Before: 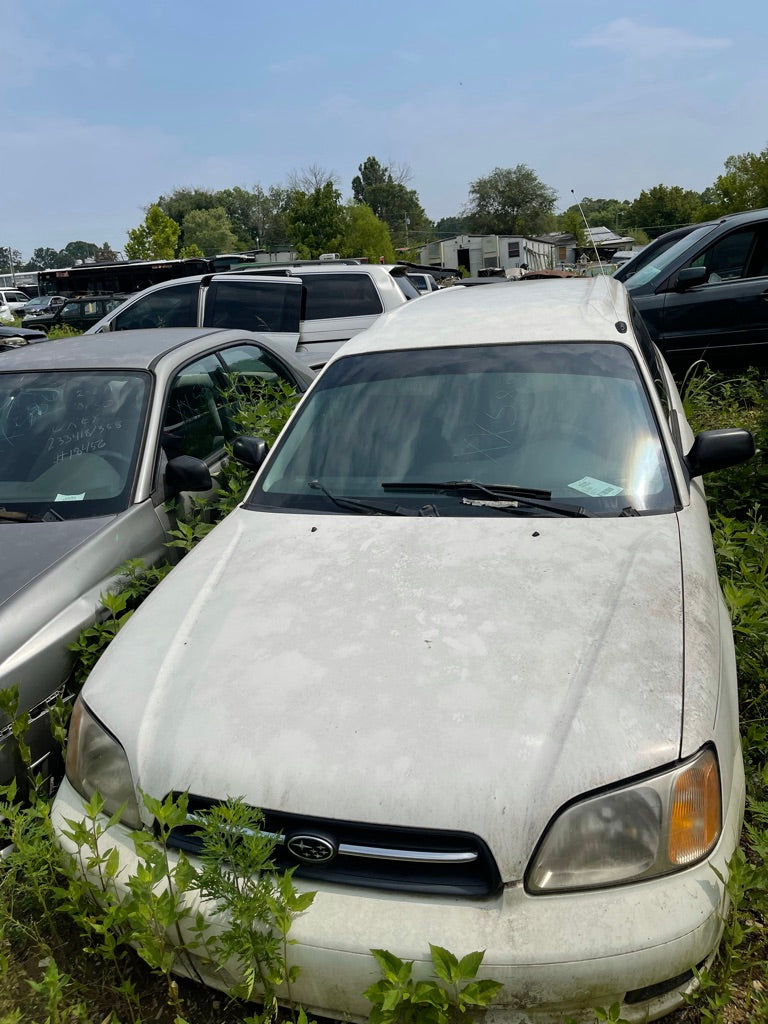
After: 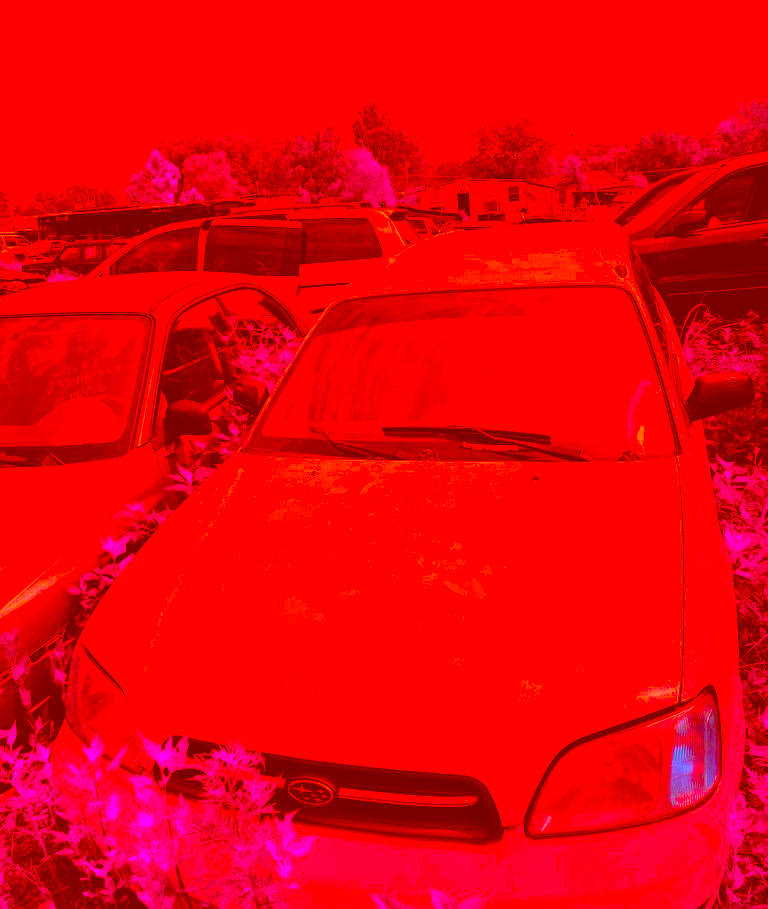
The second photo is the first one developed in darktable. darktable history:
crop and rotate: top 5.556%, bottom 5.588%
color correction: highlights a* -39.5, highlights b* -39.64, shadows a* -39.59, shadows b* -39.68, saturation -2.96
color balance rgb: power › hue 213.34°, perceptual saturation grading › global saturation 8.513%, global vibrance 20%
